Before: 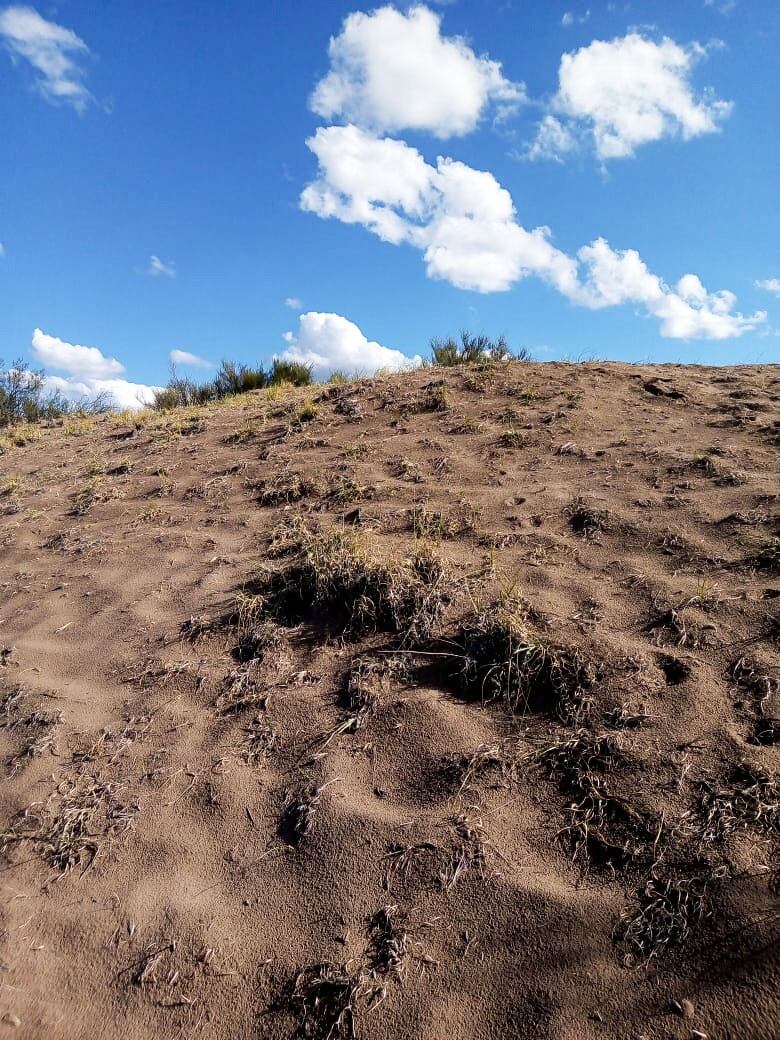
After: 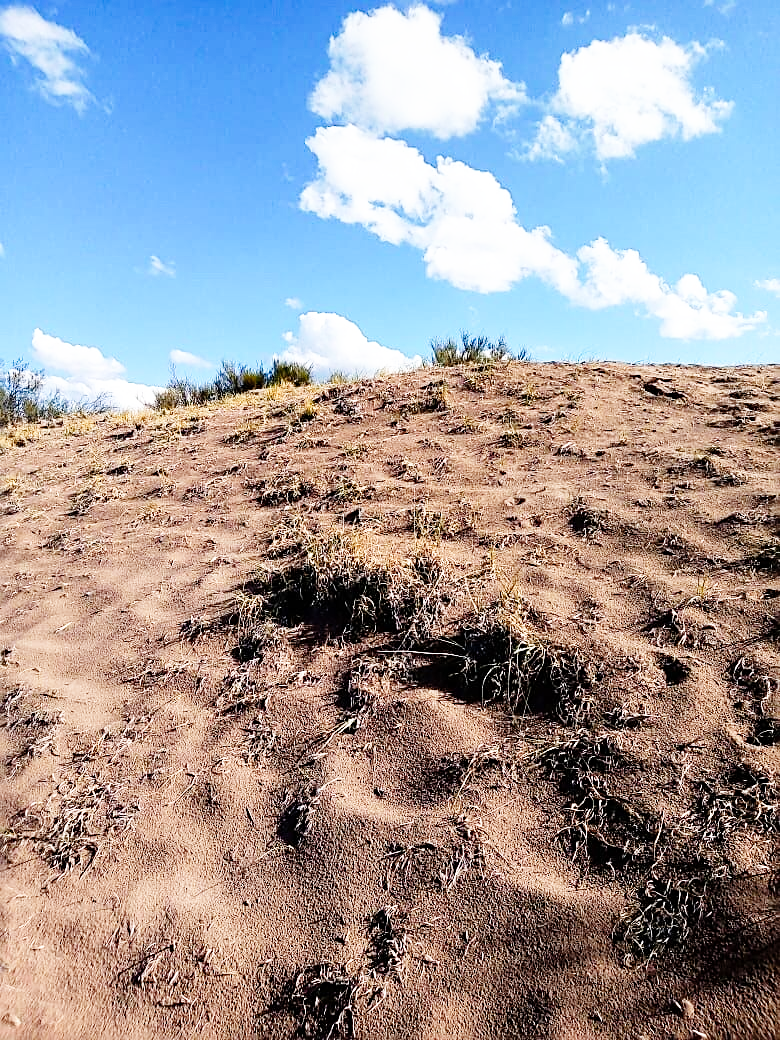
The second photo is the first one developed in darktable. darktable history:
sharpen: on, module defaults
tone equalizer: on, module defaults
base curve: curves: ch0 [(0, 0) (0.008, 0.007) (0.022, 0.029) (0.048, 0.089) (0.092, 0.197) (0.191, 0.399) (0.275, 0.534) (0.357, 0.65) (0.477, 0.78) (0.542, 0.833) (0.799, 0.973) (1, 1)], preserve colors none
color zones: curves: ch1 [(0.309, 0.524) (0.41, 0.329) (0.508, 0.509)]; ch2 [(0.25, 0.457) (0.75, 0.5)]
